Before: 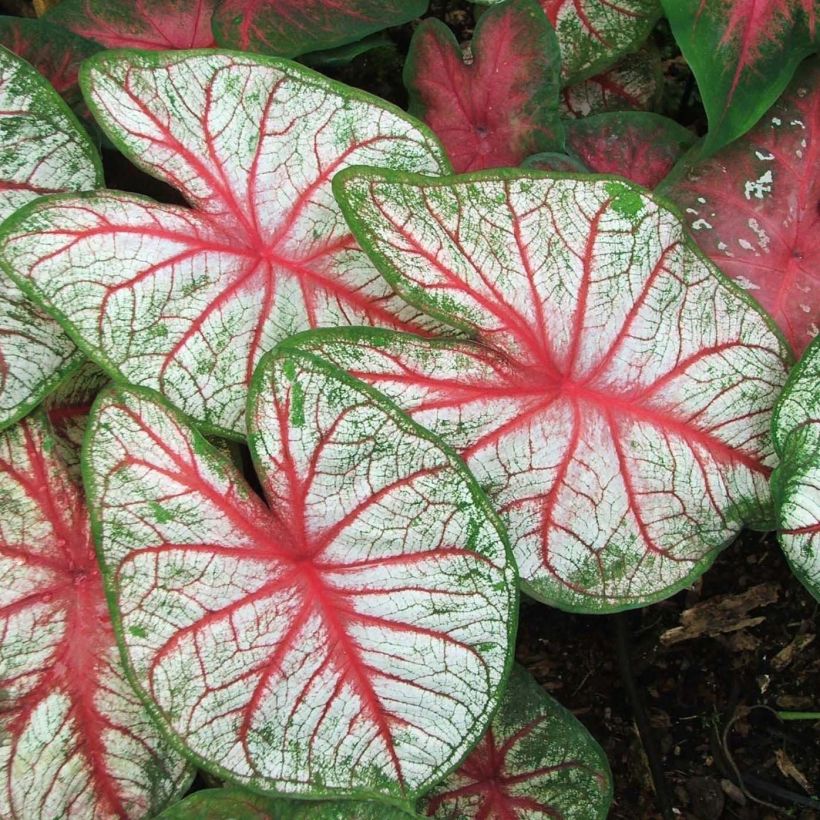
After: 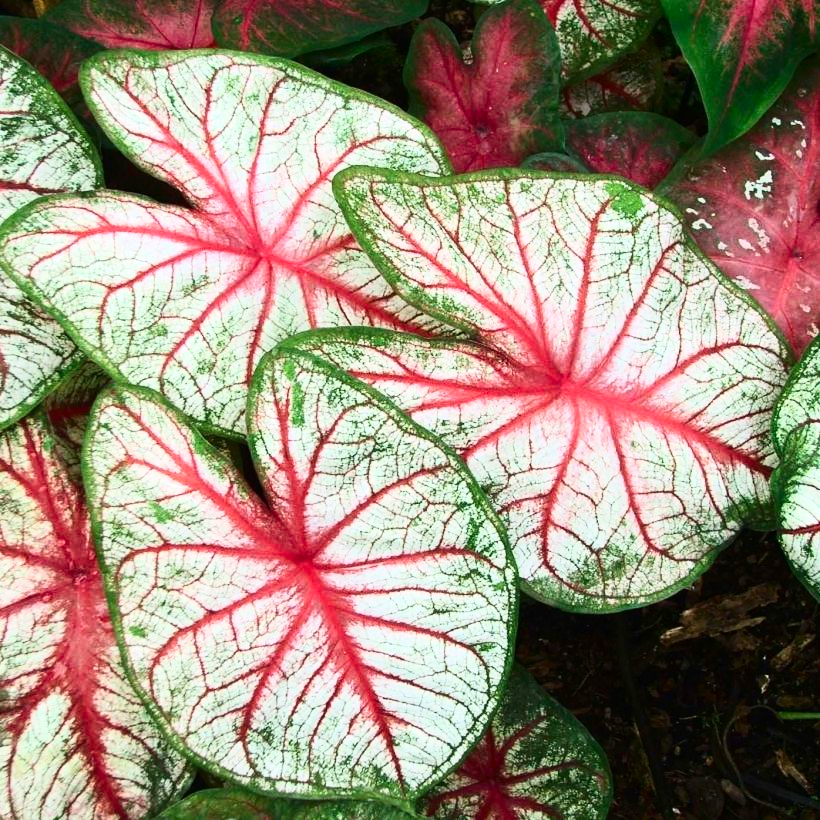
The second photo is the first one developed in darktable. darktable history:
contrast brightness saturation: contrast 0.4, brightness 0.111, saturation 0.212
